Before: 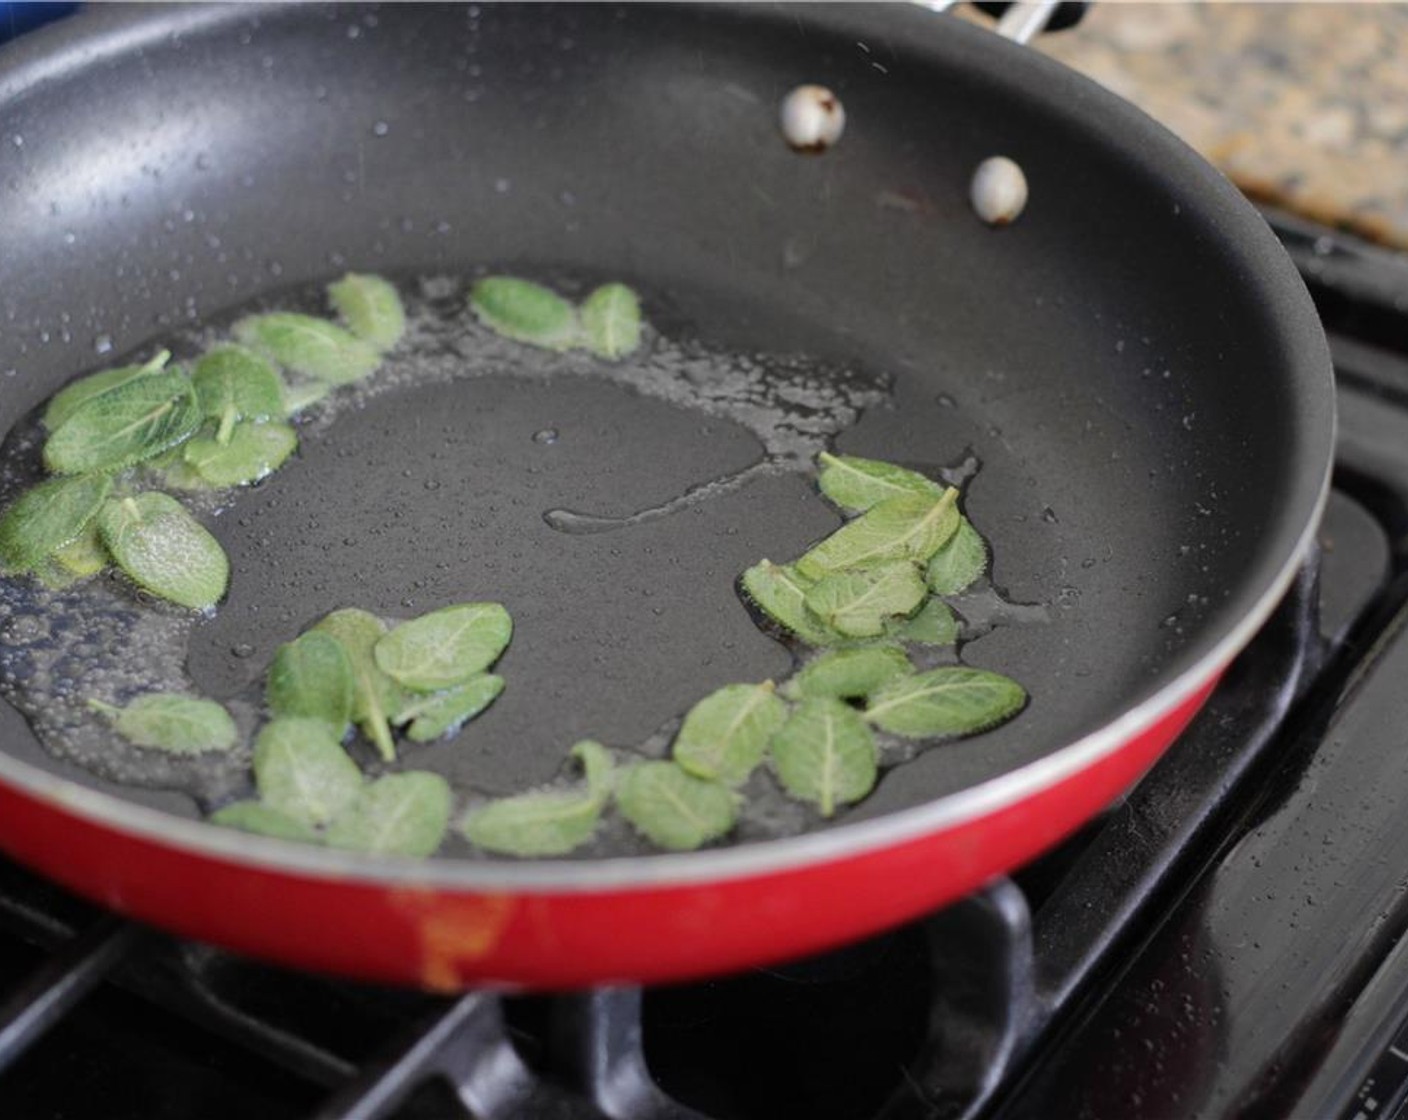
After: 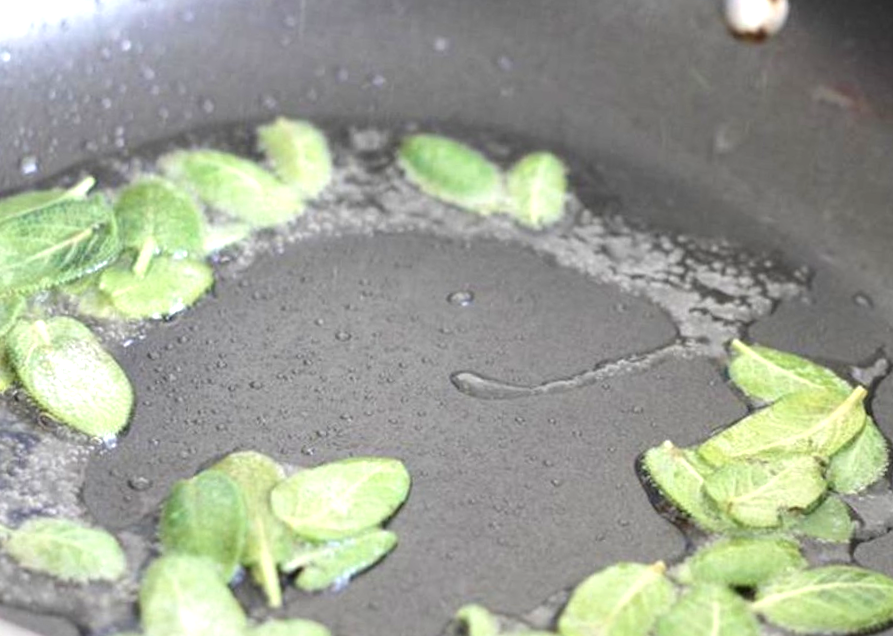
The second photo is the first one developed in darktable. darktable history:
exposure: black level correction 0, exposure 1.199 EV, compensate highlight preservation false
crop and rotate: angle -5.34°, left 2.059%, top 6.761%, right 27.312%, bottom 30.046%
